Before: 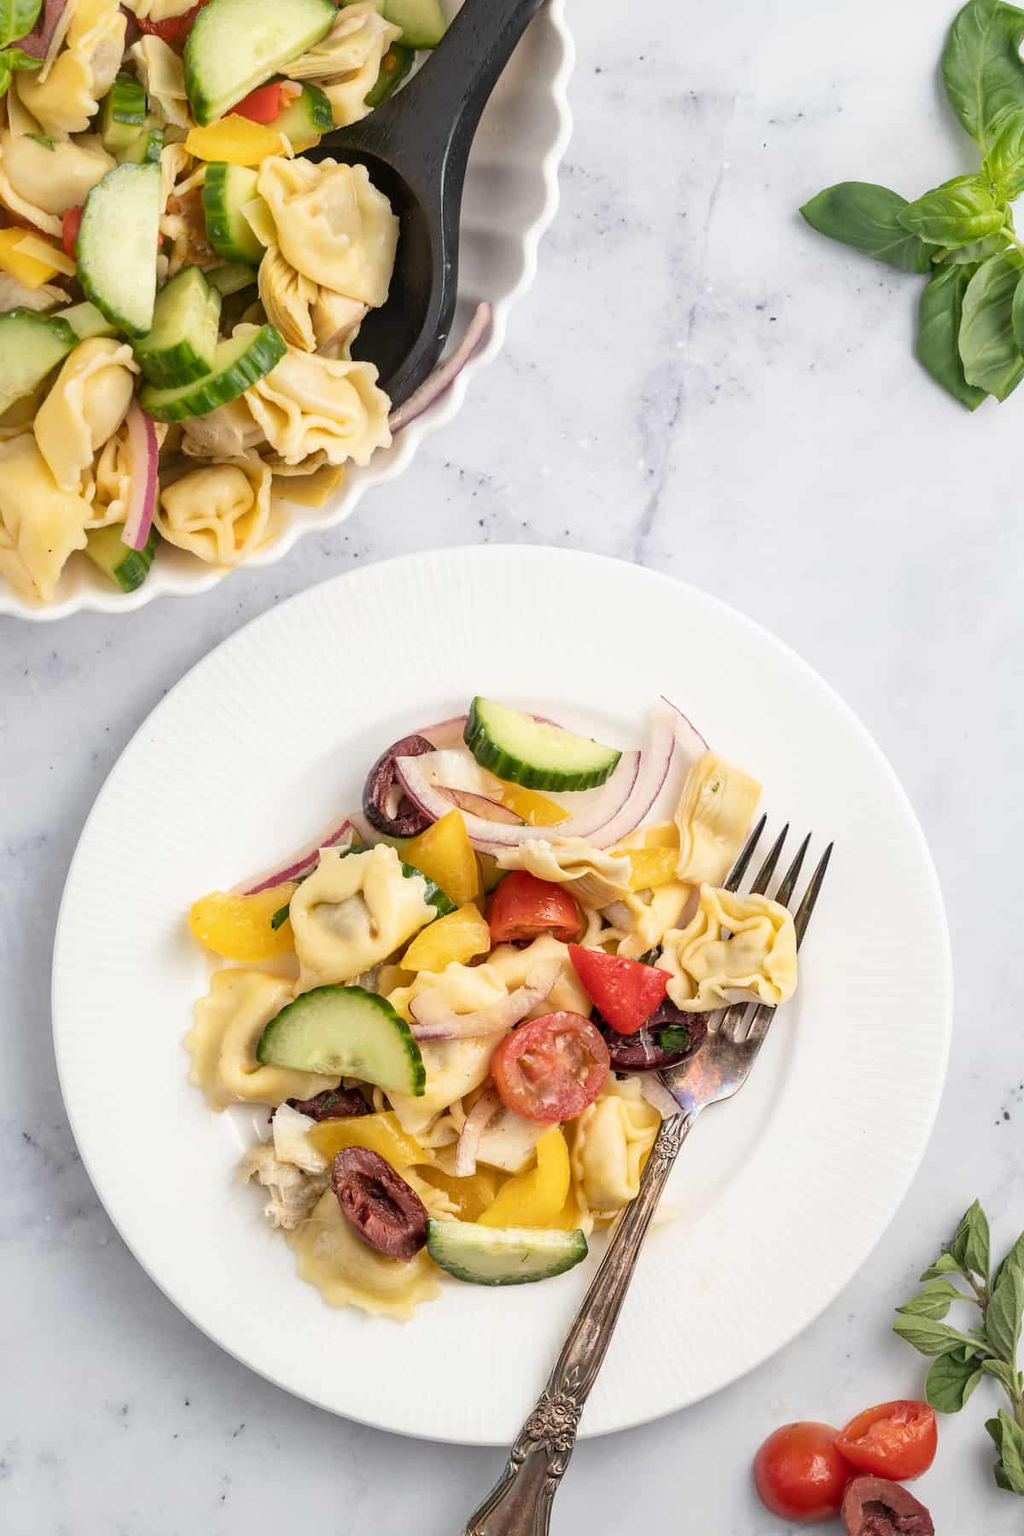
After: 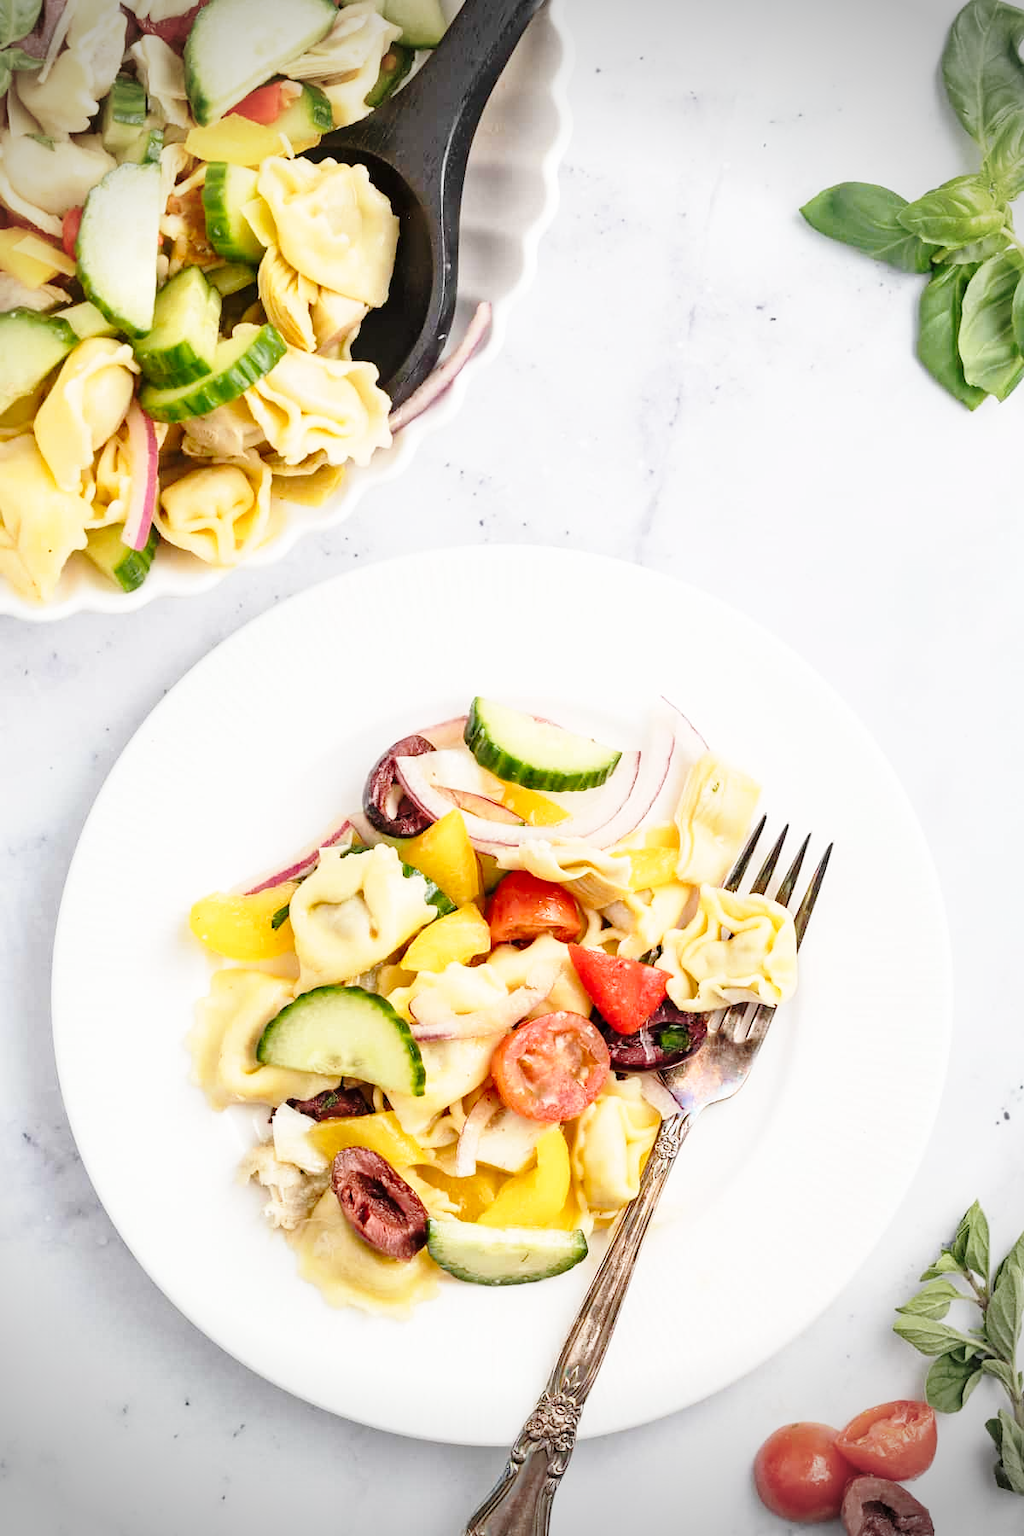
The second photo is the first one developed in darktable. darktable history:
vignetting: fall-off radius 31.75%
base curve: curves: ch0 [(0, 0) (0.028, 0.03) (0.121, 0.232) (0.46, 0.748) (0.859, 0.968) (1, 1)], preserve colors none
